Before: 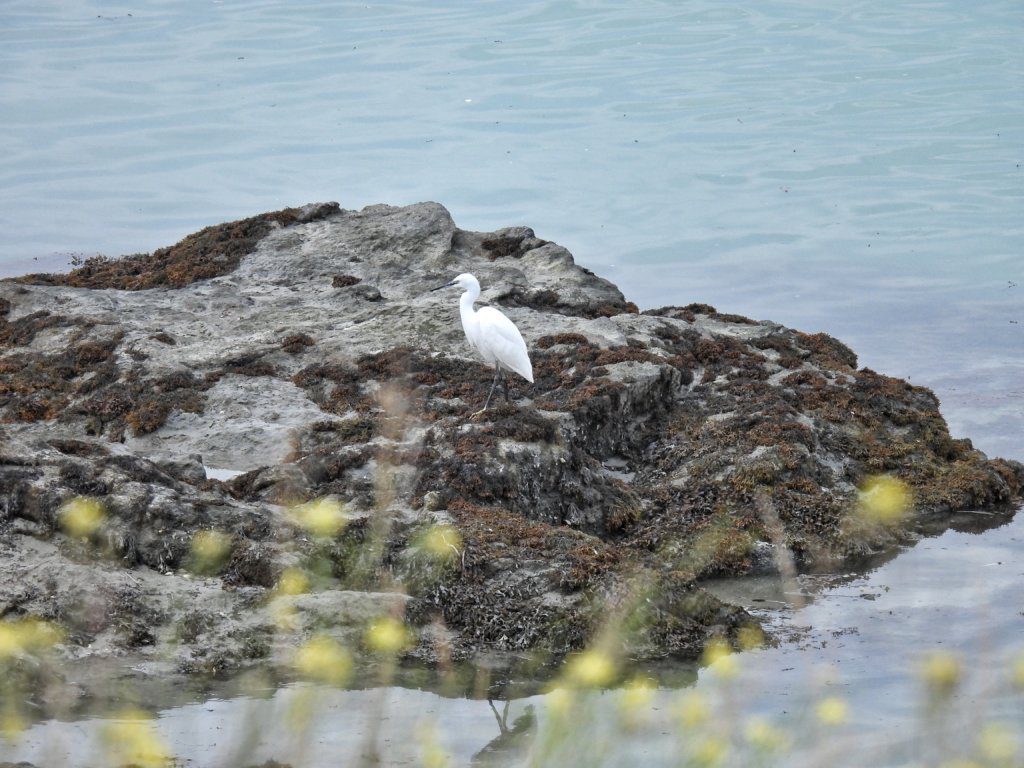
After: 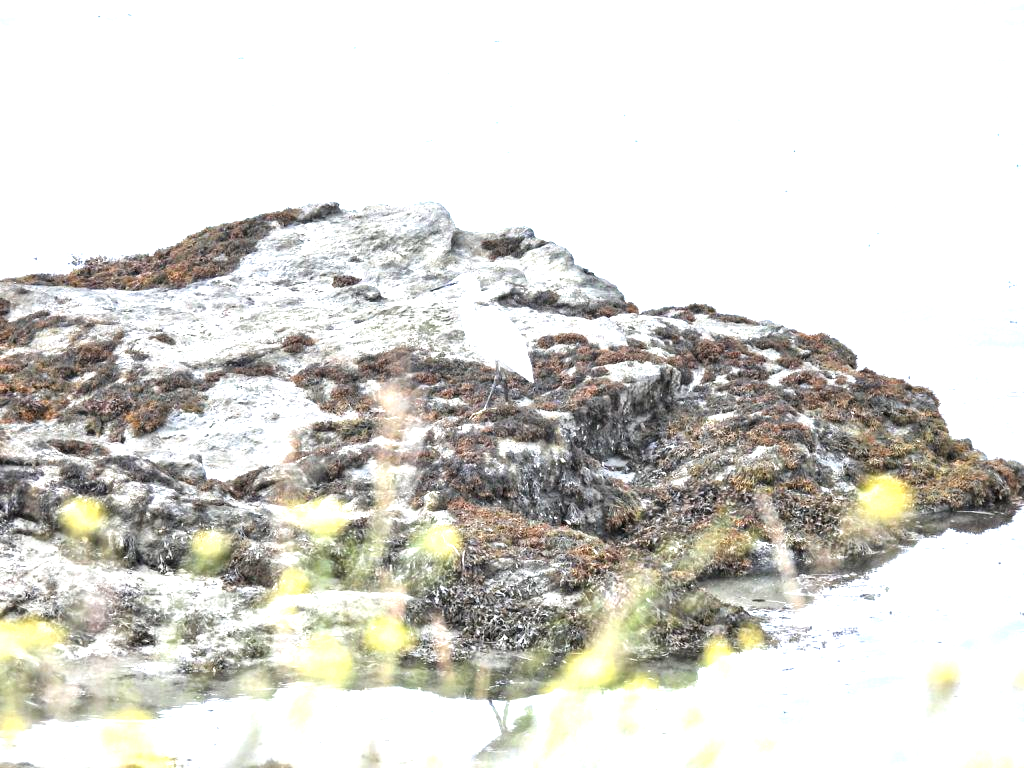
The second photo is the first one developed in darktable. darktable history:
exposure: black level correction 0, exposure 1.739 EV, compensate highlight preservation false
